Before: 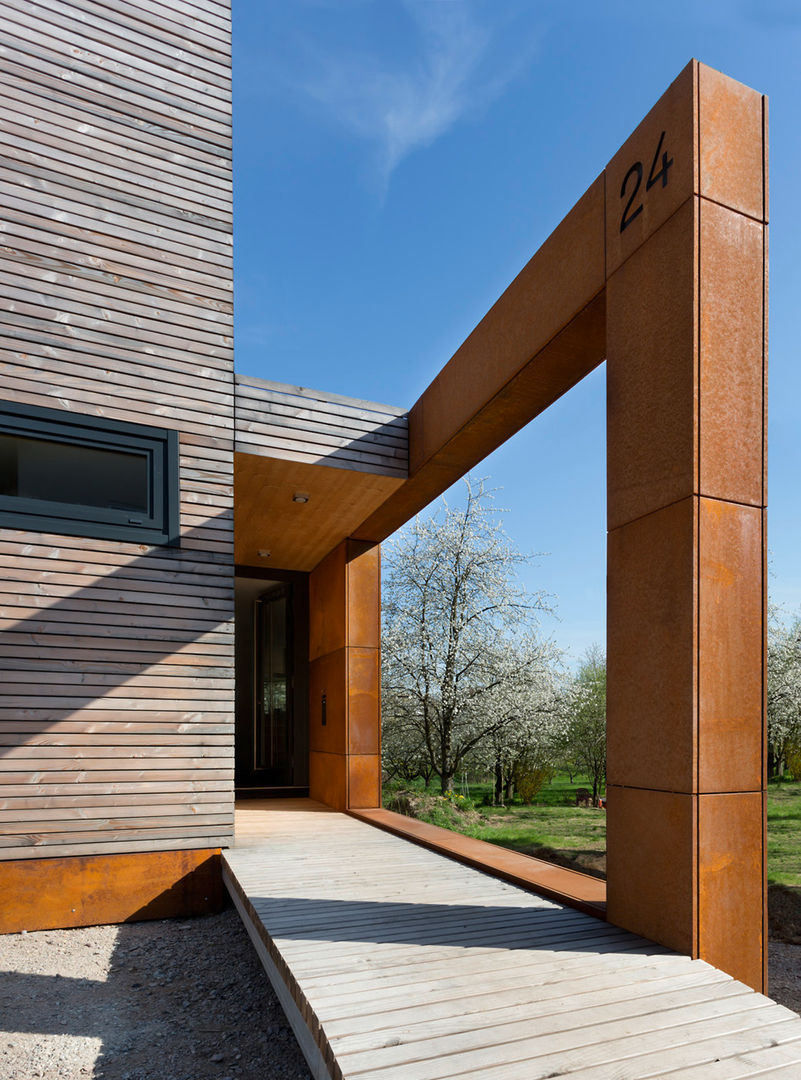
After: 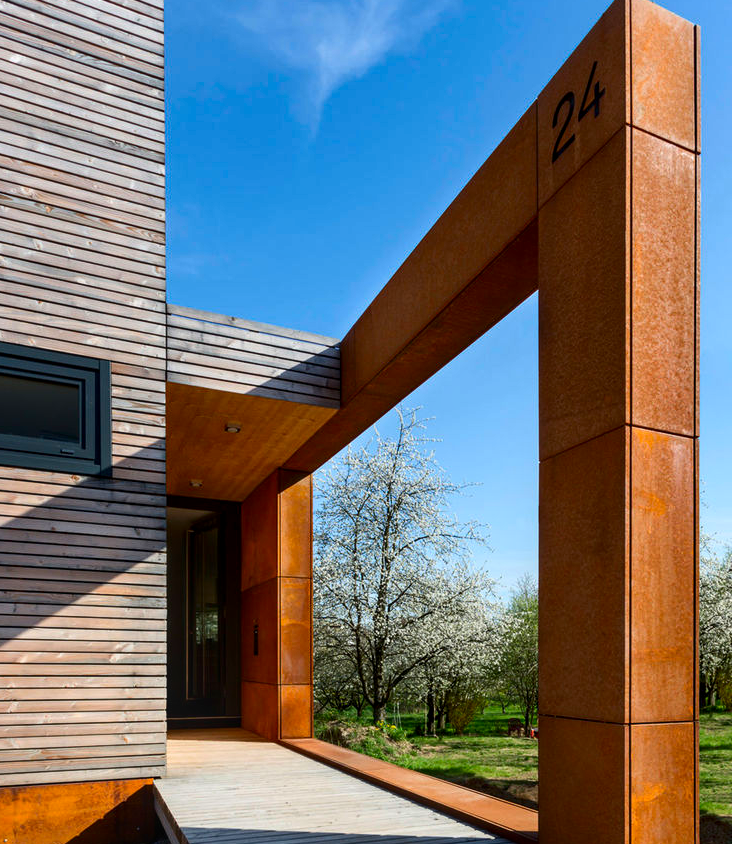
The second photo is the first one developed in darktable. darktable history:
tone equalizer: edges refinement/feathering 500, mask exposure compensation -1.25 EV, preserve details no
crop: left 8.51%, top 6.528%, bottom 15.239%
local contrast: on, module defaults
exposure: compensate highlight preservation false
contrast brightness saturation: contrast 0.179, saturation 0.305
